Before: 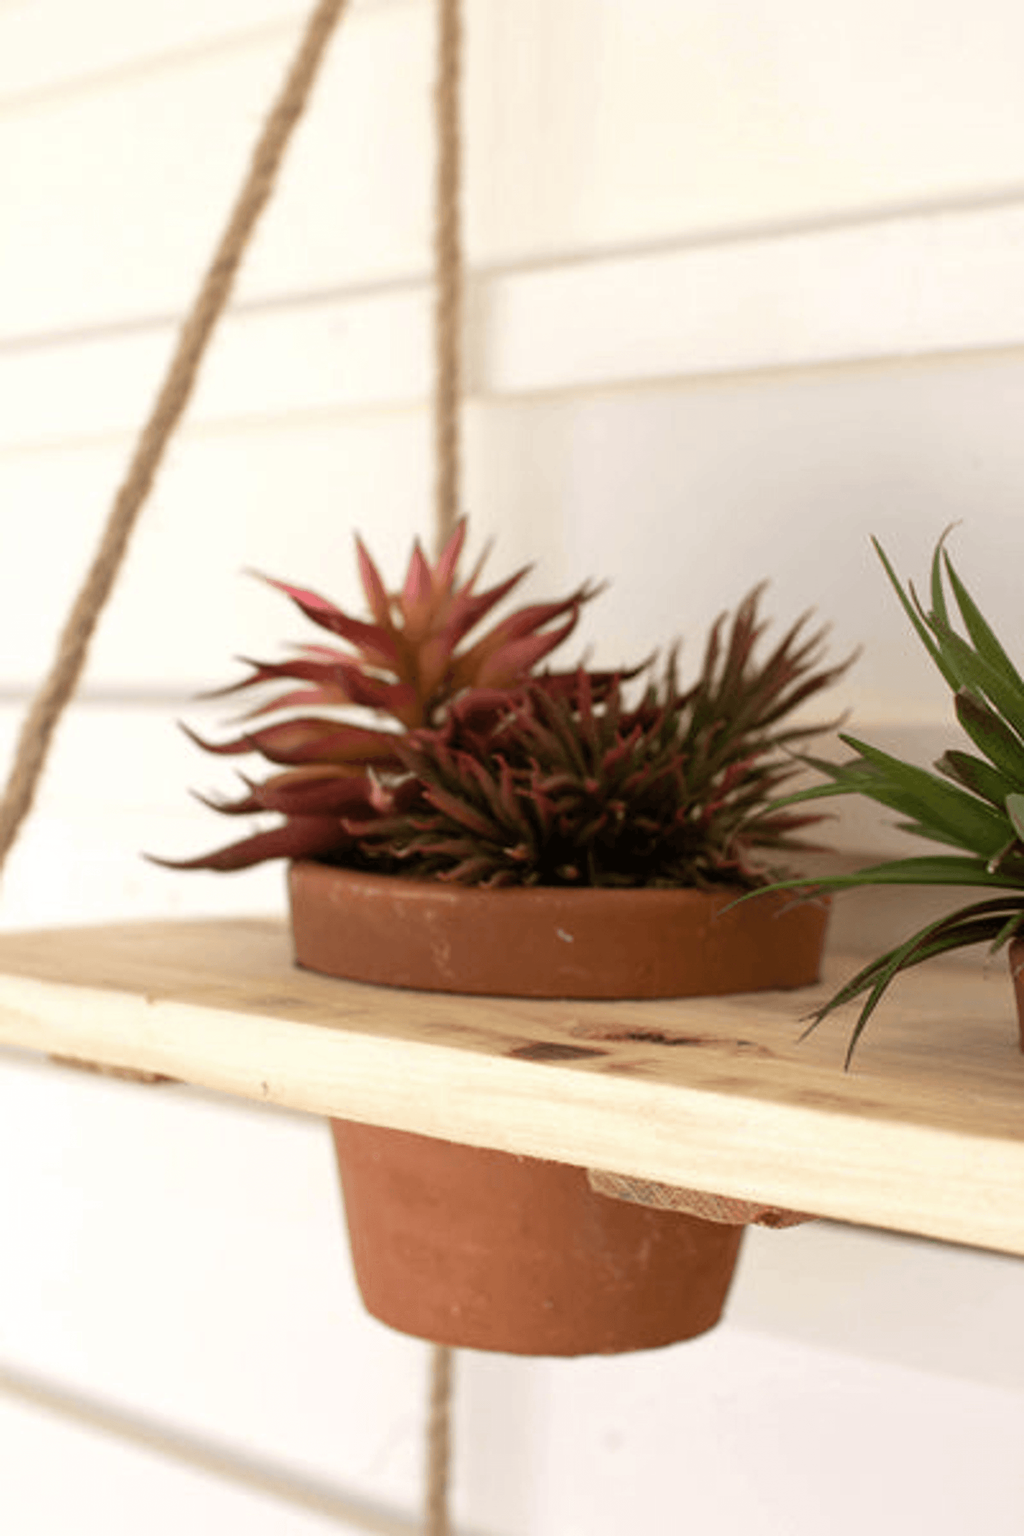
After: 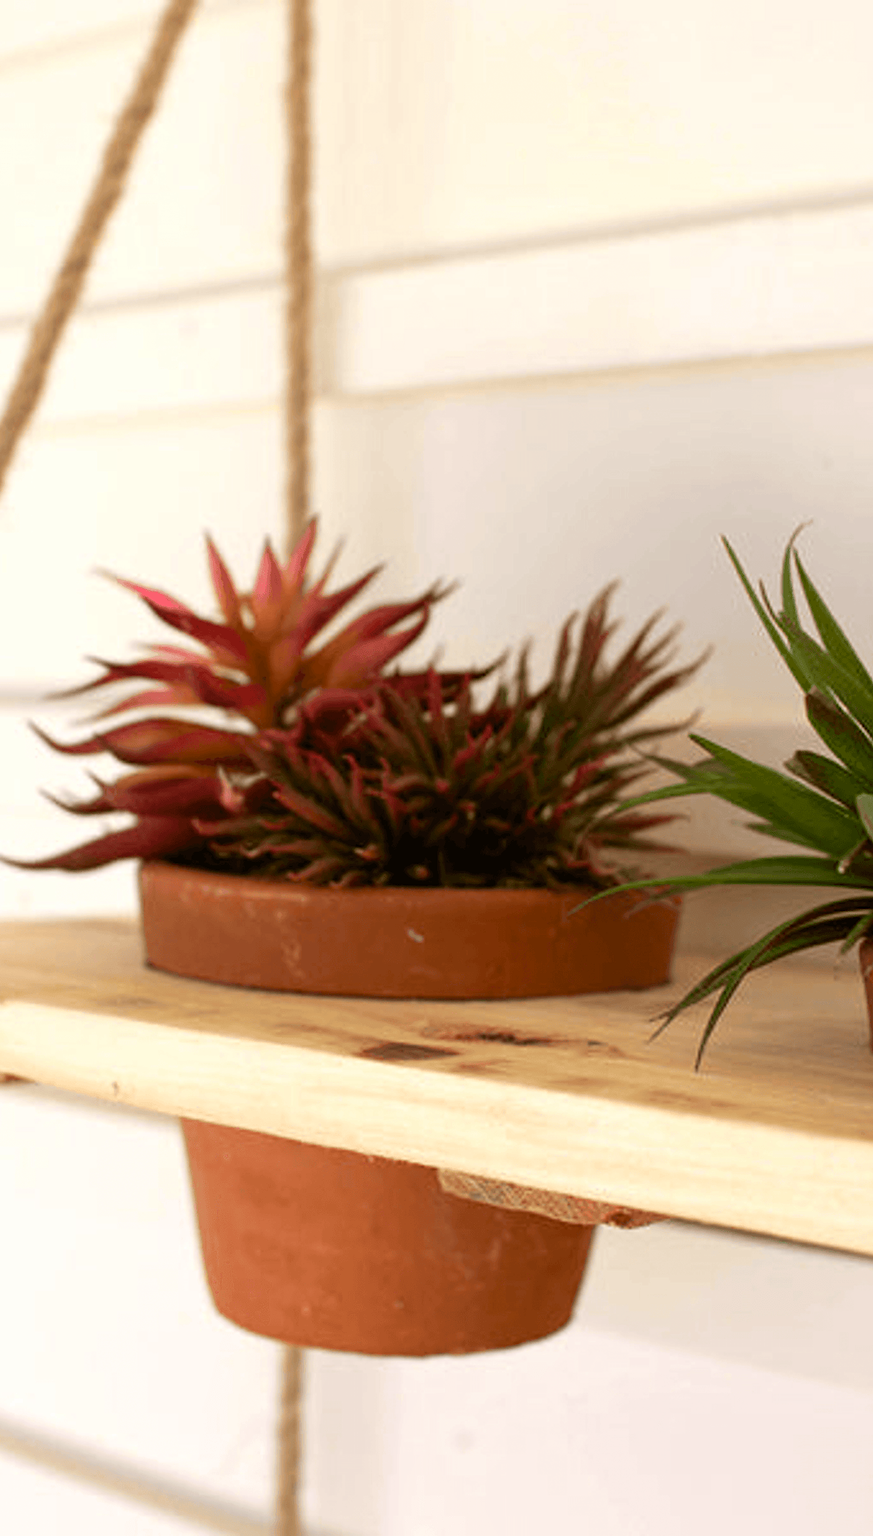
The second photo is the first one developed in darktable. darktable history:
crop and rotate: left 14.624%
sharpen: amount 0.202
color correction: highlights b* -0.027, saturation 1.31
